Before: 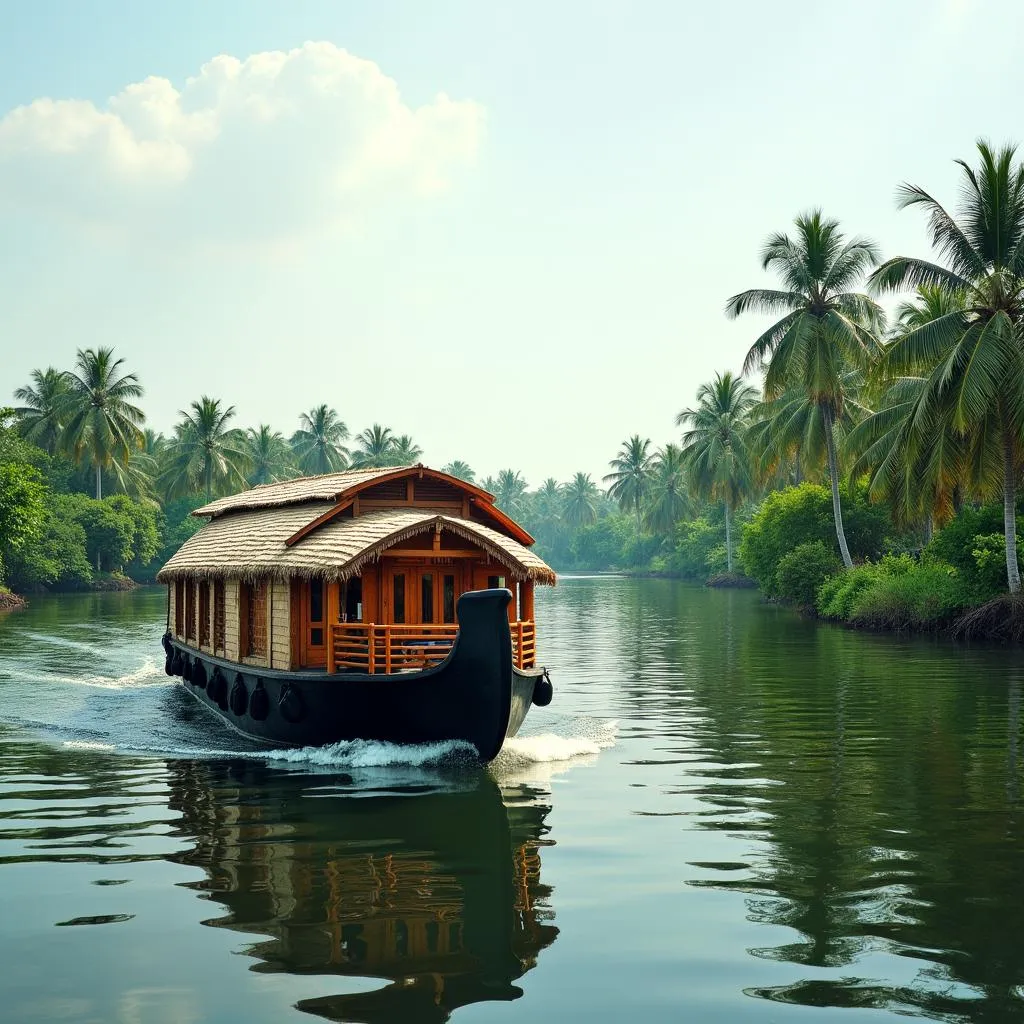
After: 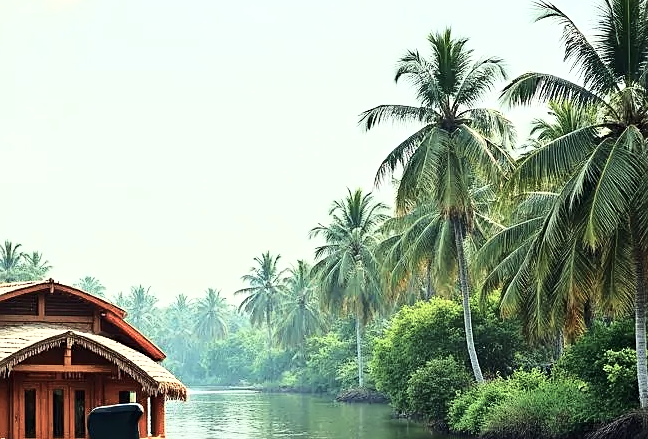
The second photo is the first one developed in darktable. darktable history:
color balance rgb: perceptual saturation grading › global saturation -26.9%, global vibrance 14.315%
base curve: curves: ch0 [(0, 0) (0.026, 0.03) (0.109, 0.232) (0.351, 0.748) (0.669, 0.968) (1, 1)]
crop: left 36.069%, top 18.125%, right 0.605%, bottom 38.994%
sharpen: on, module defaults
